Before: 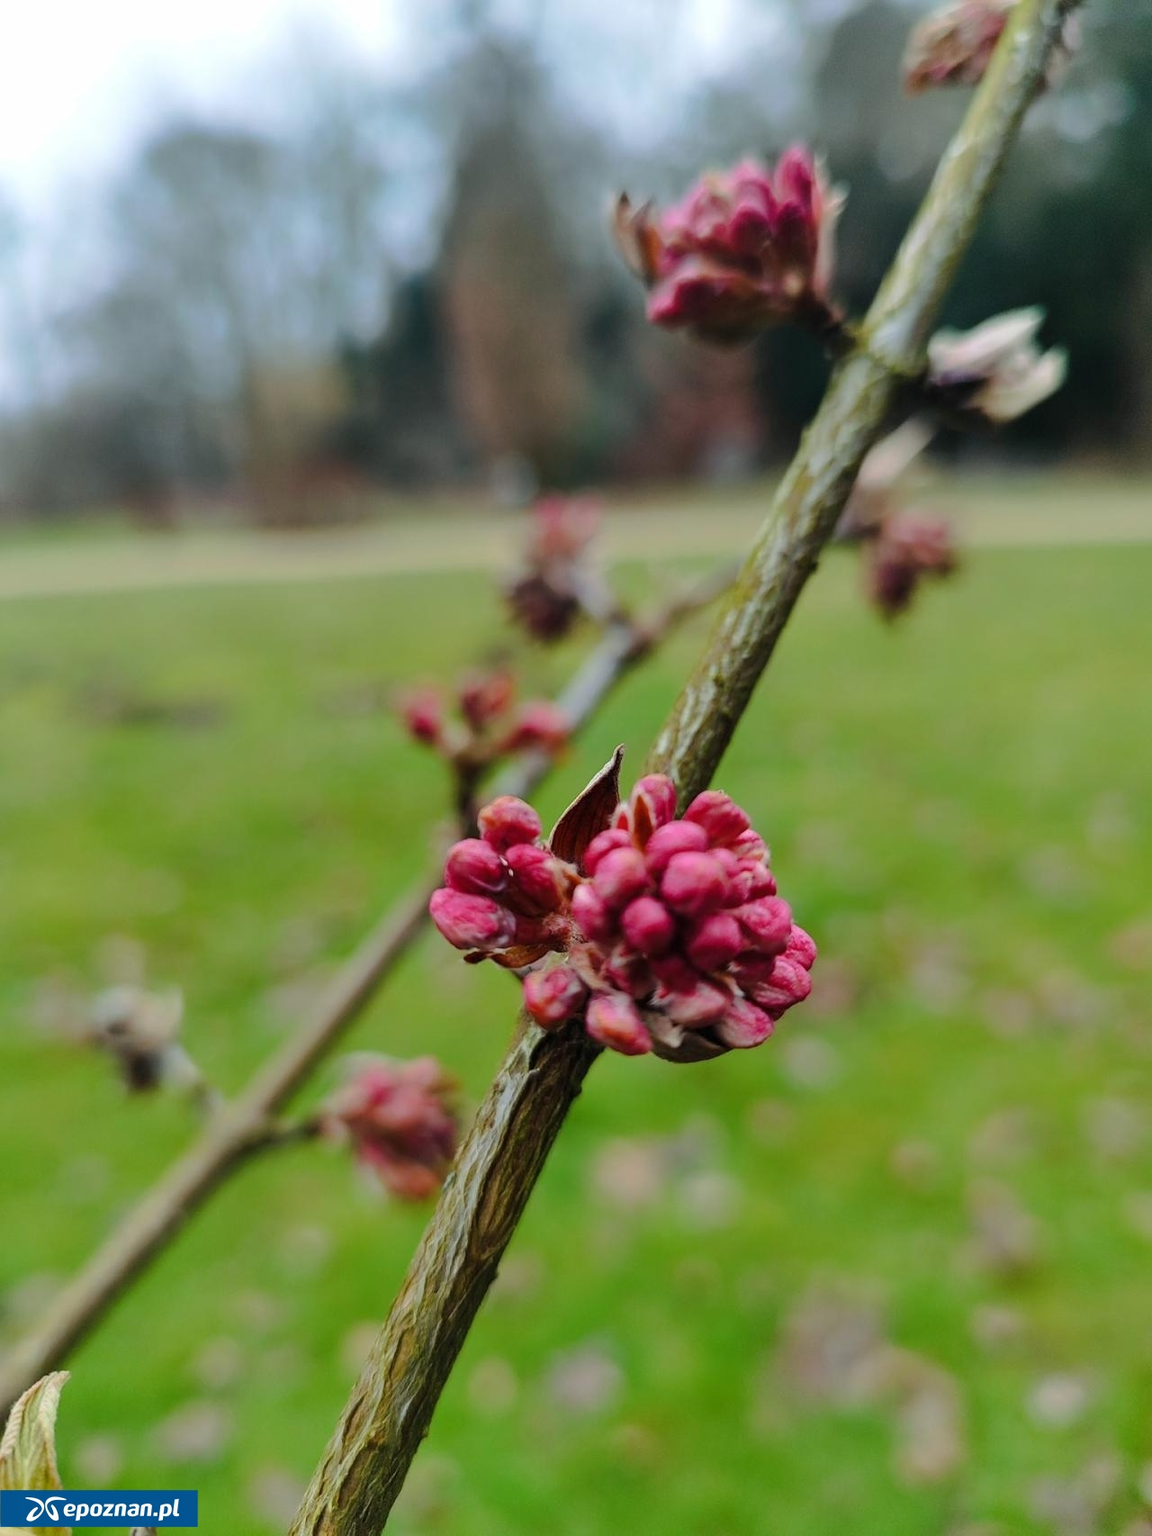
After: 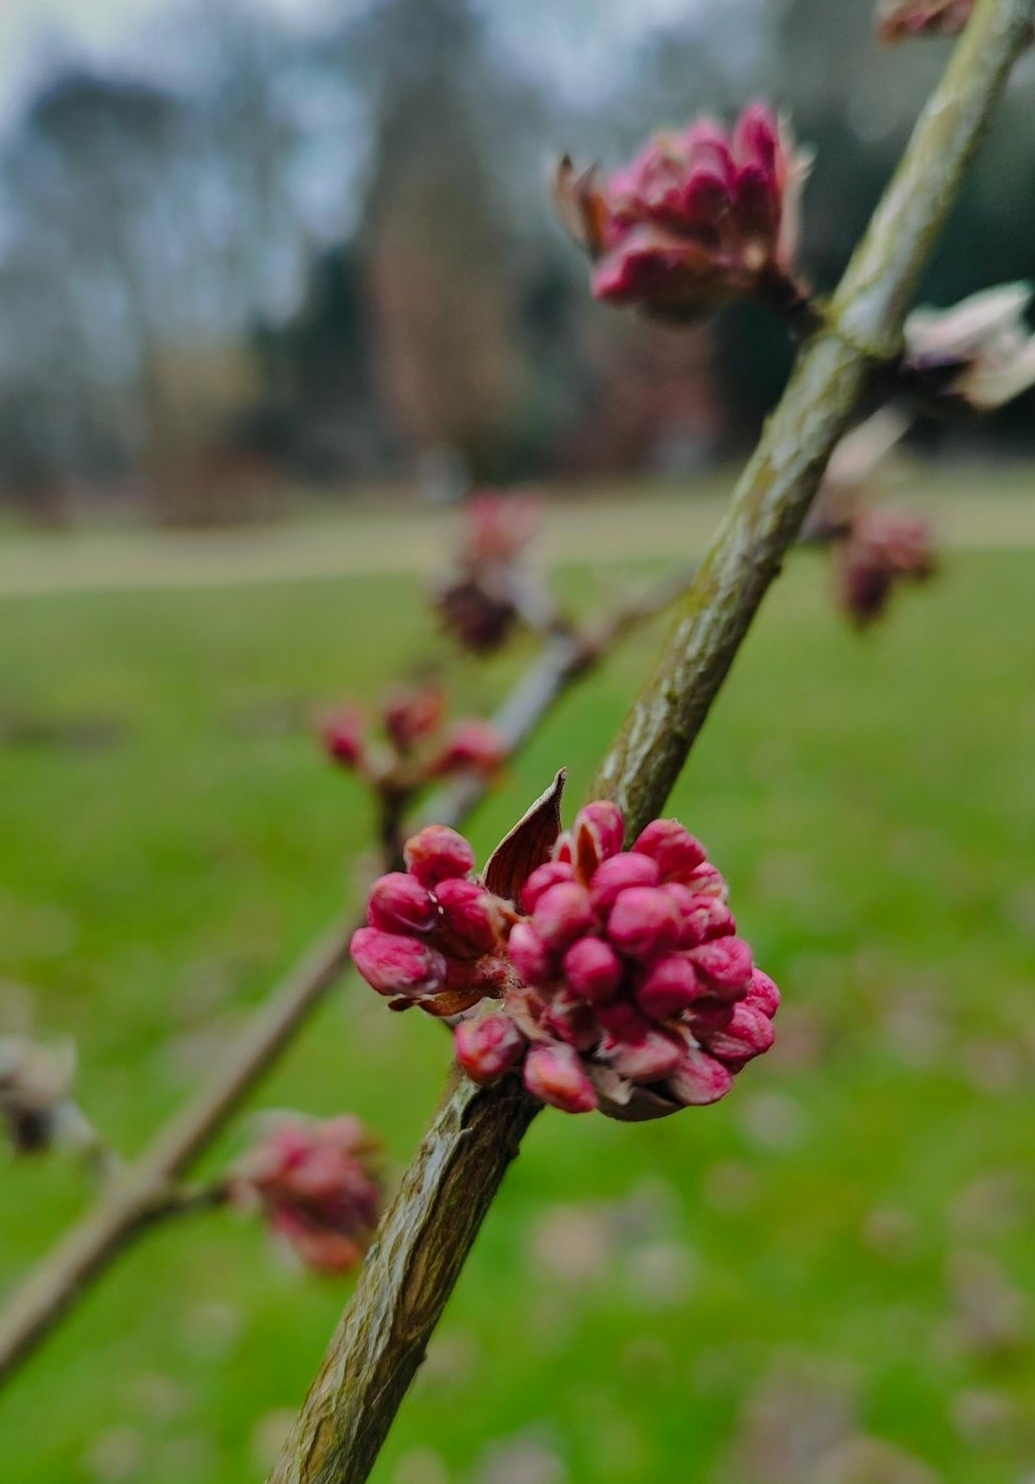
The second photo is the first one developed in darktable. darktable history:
crop: left 9.929%, top 3.475%, right 9.188%, bottom 9.529%
shadows and highlights: shadows 80.73, white point adjustment -9.07, highlights -61.46, soften with gaussian
